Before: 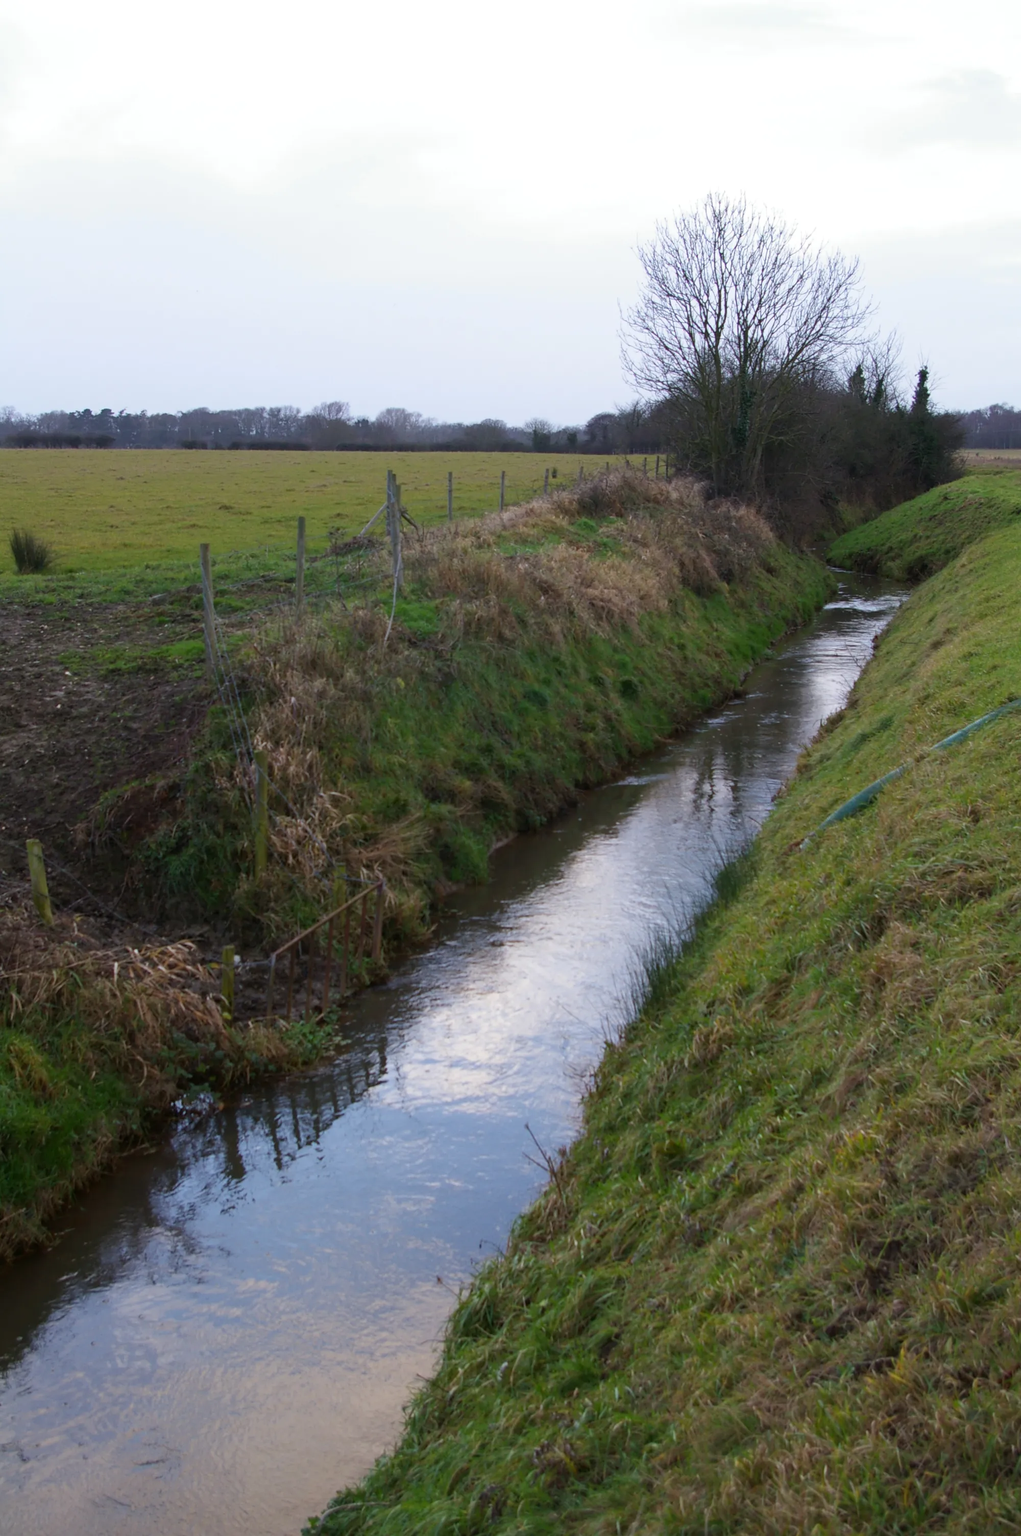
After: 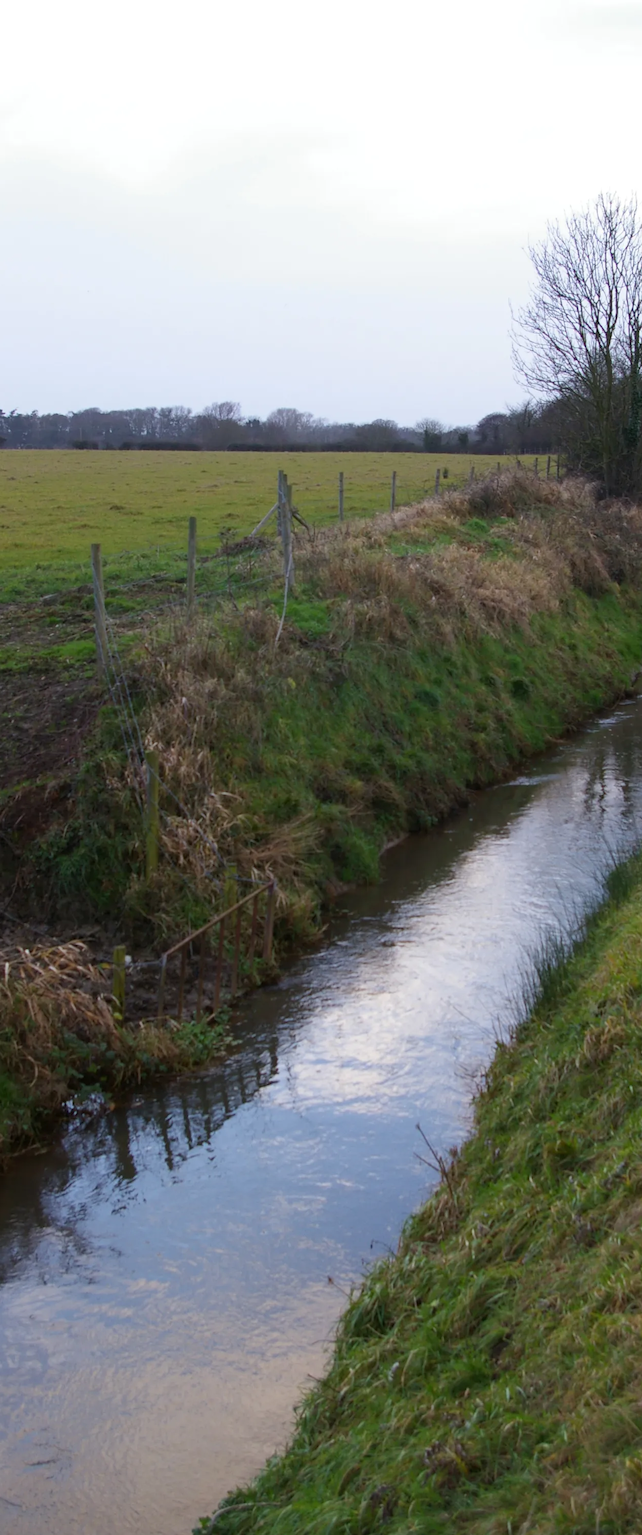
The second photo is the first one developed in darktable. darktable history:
crop: left 10.701%, right 26.362%
